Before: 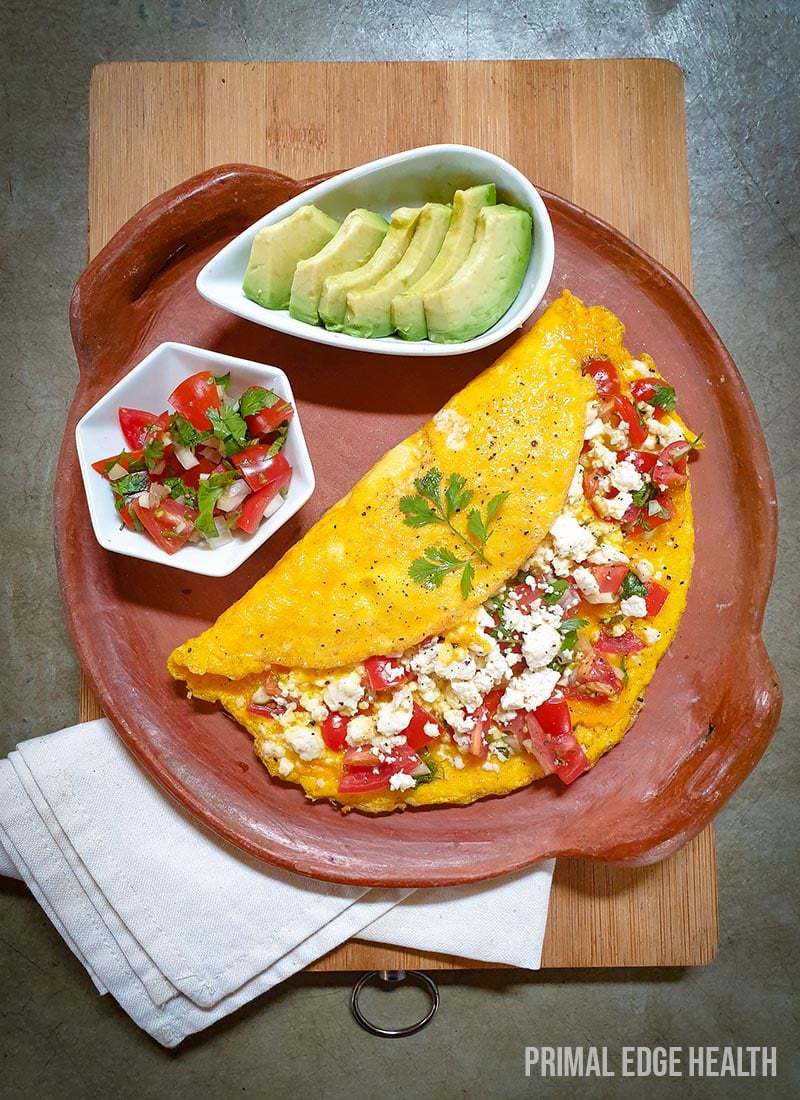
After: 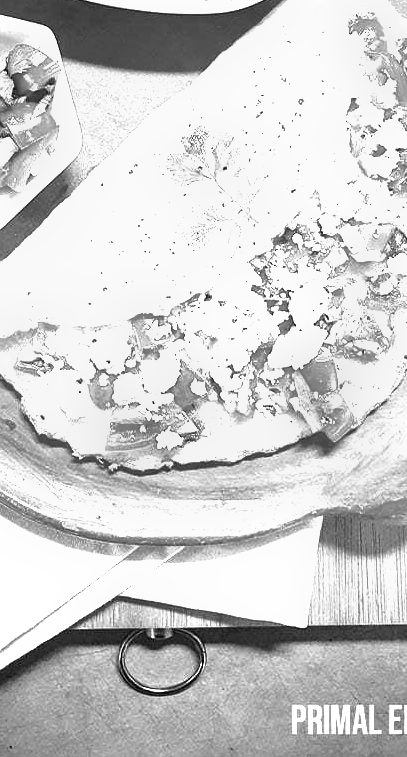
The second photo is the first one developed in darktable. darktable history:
shadows and highlights: on, module defaults
crop and rotate: left 29.237%, top 31.152%, right 19.807%
monochrome: a -3.63, b -0.465
white balance: red 0.983, blue 1.036
exposure: exposure 2 EV, compensate exposure bias true, compensate highlight preservation false
contrast brightness saturation: contrast 0.21, brightness -0.11, saturation 0.21
